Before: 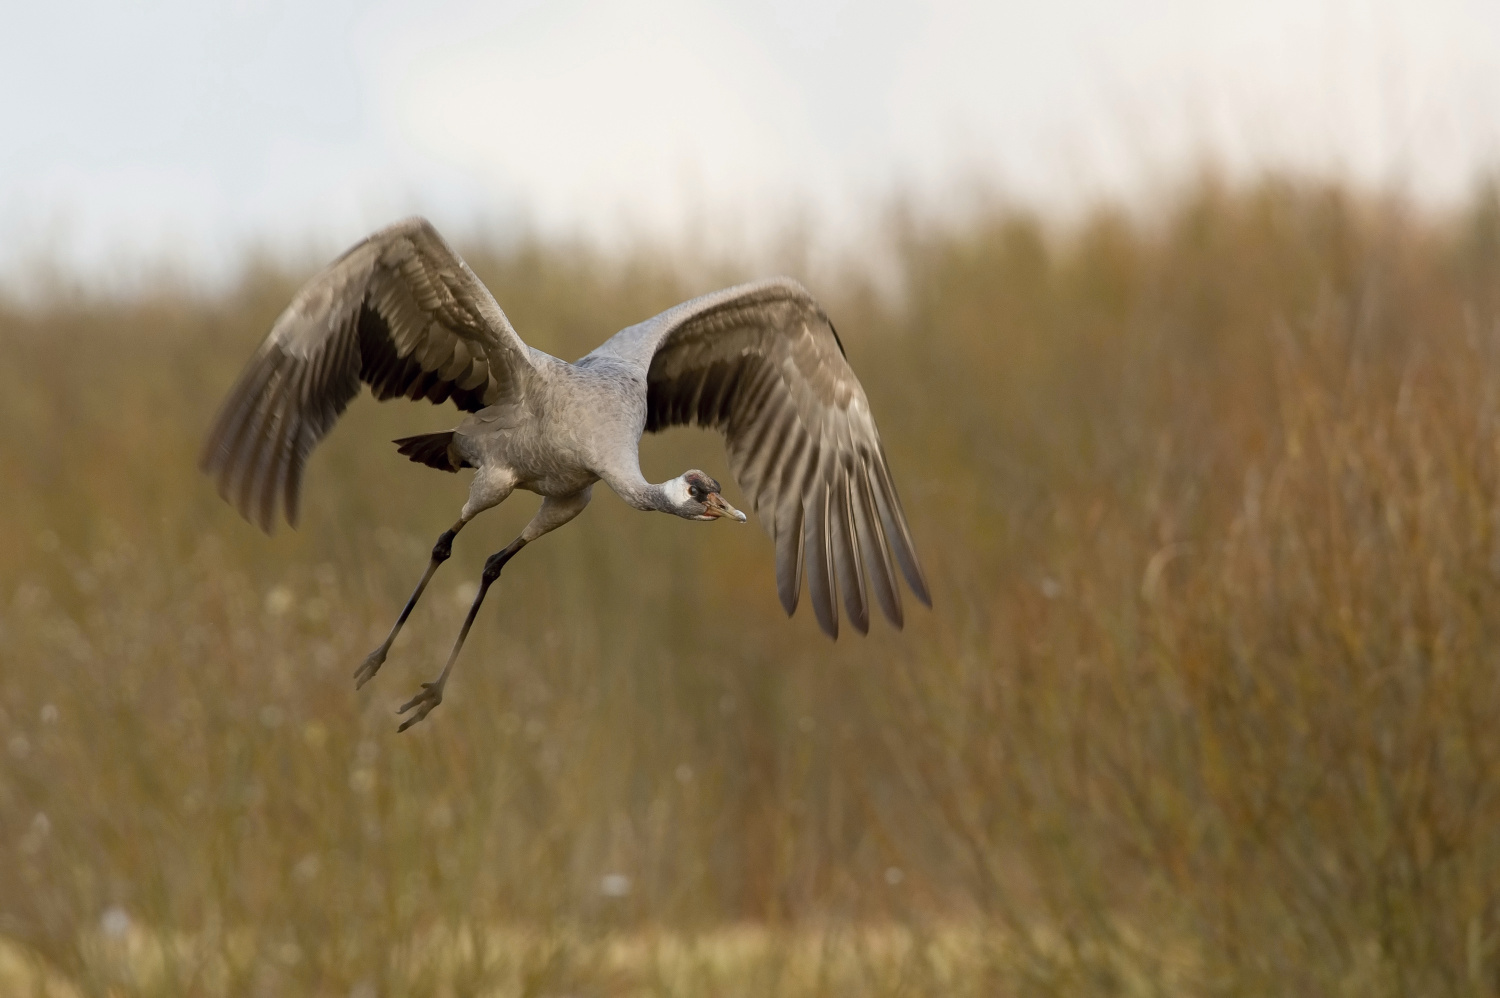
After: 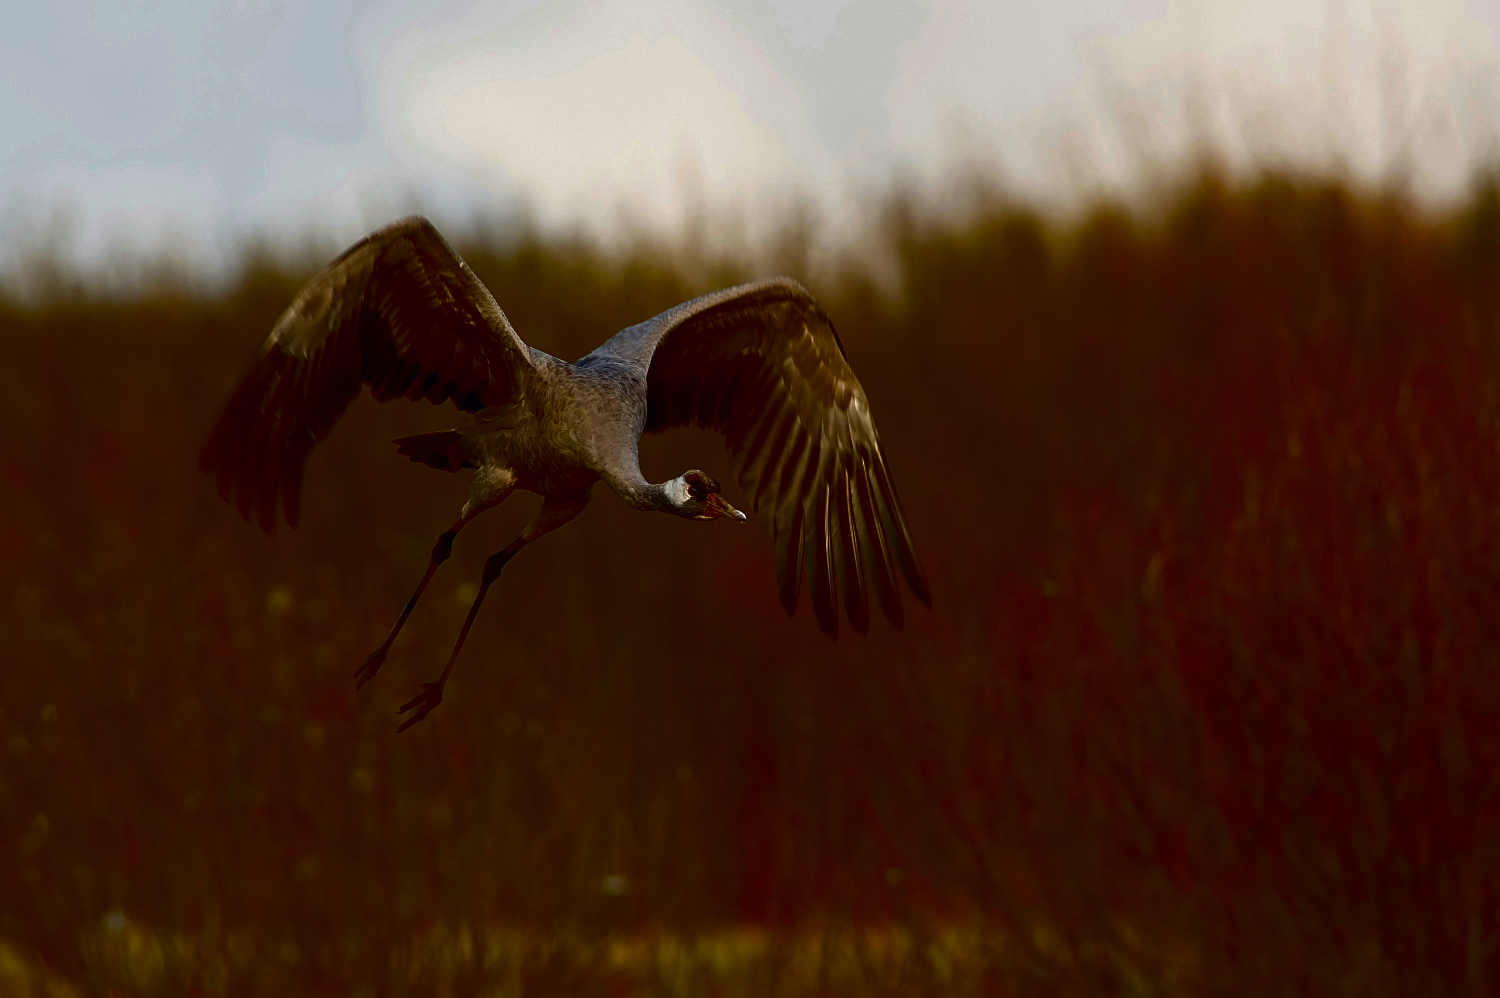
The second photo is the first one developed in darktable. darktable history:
sharpen: on, module defaults
contrast brightness saturation: brightness -0.988, saturation 0.994
